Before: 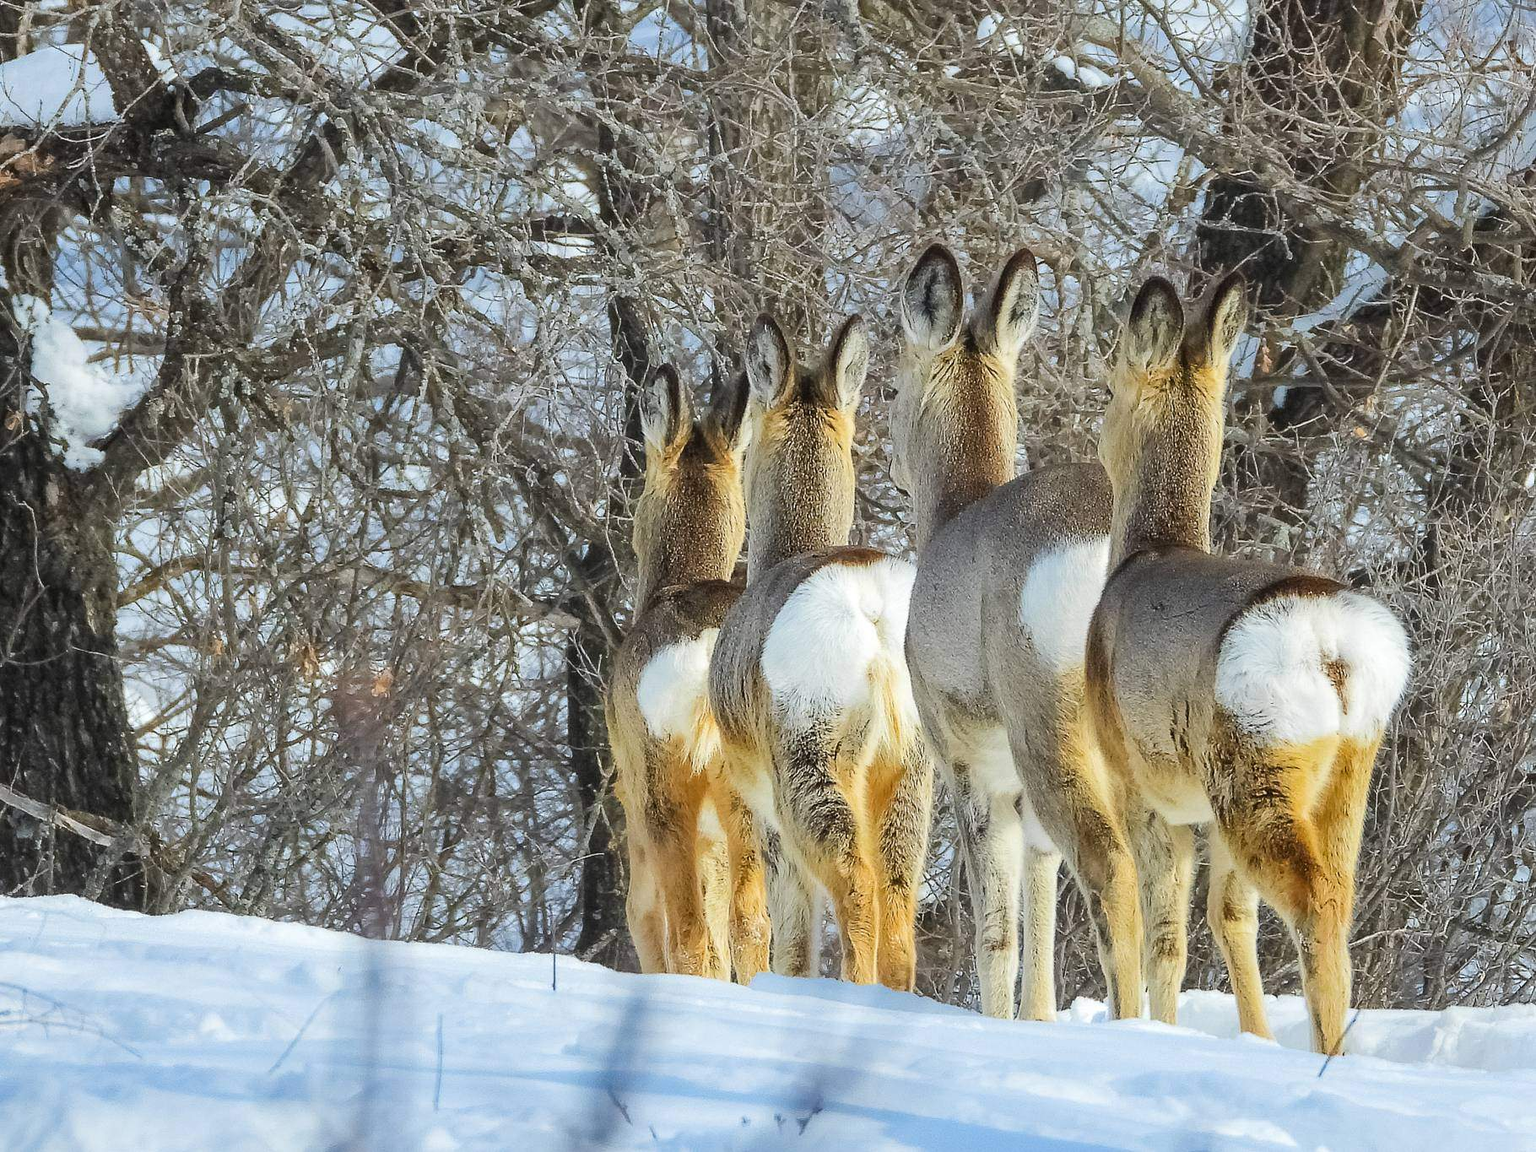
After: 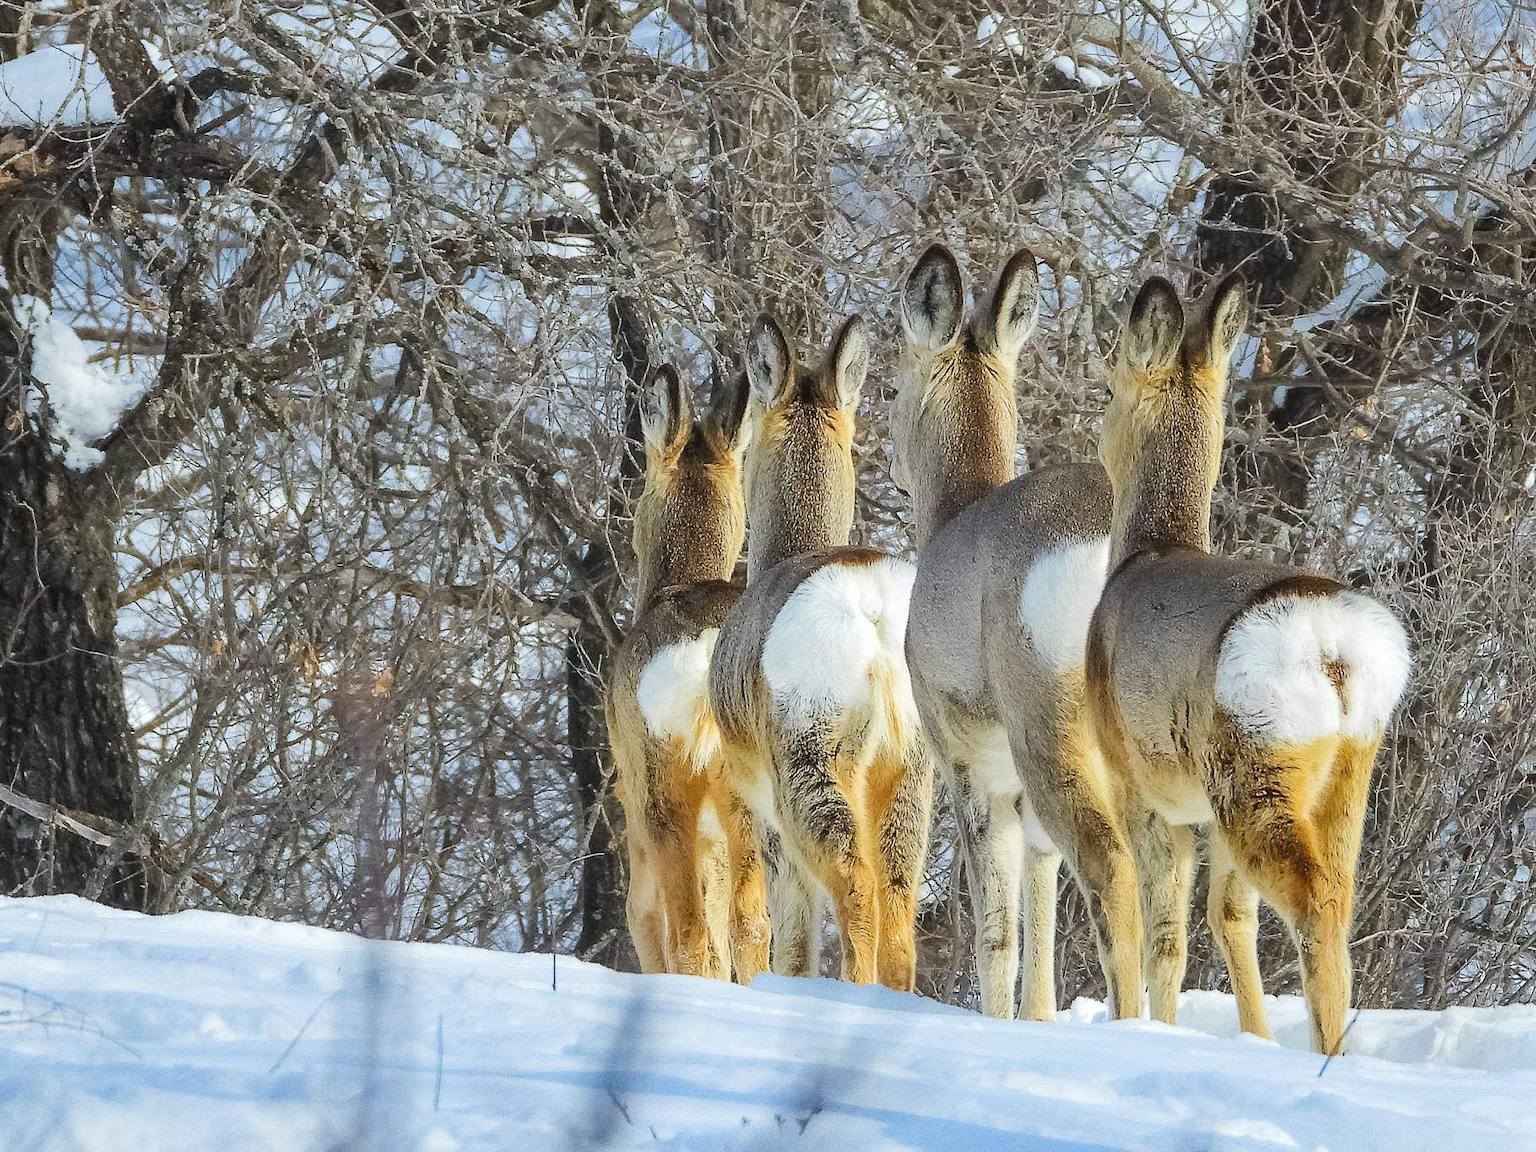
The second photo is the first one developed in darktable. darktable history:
grain: coarseness 0.09 ISO
rotate and perspective: automatic cropping original format, crop left 0, crop top 0
